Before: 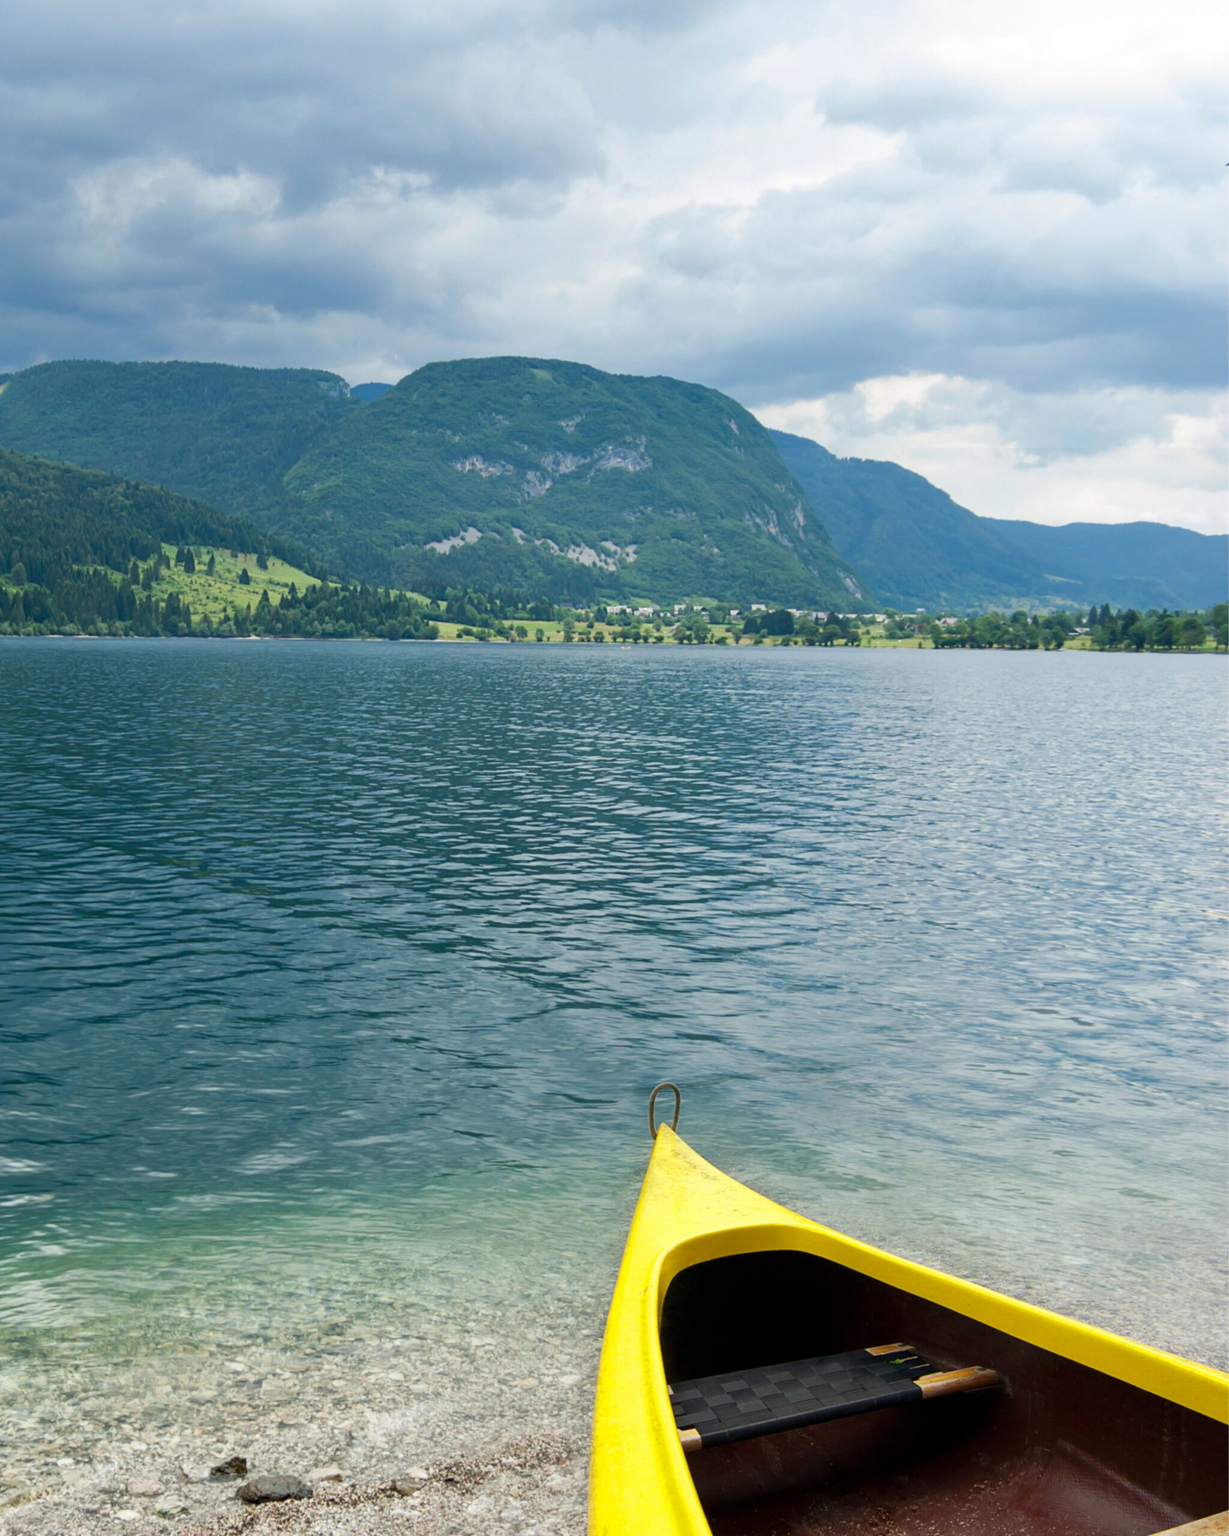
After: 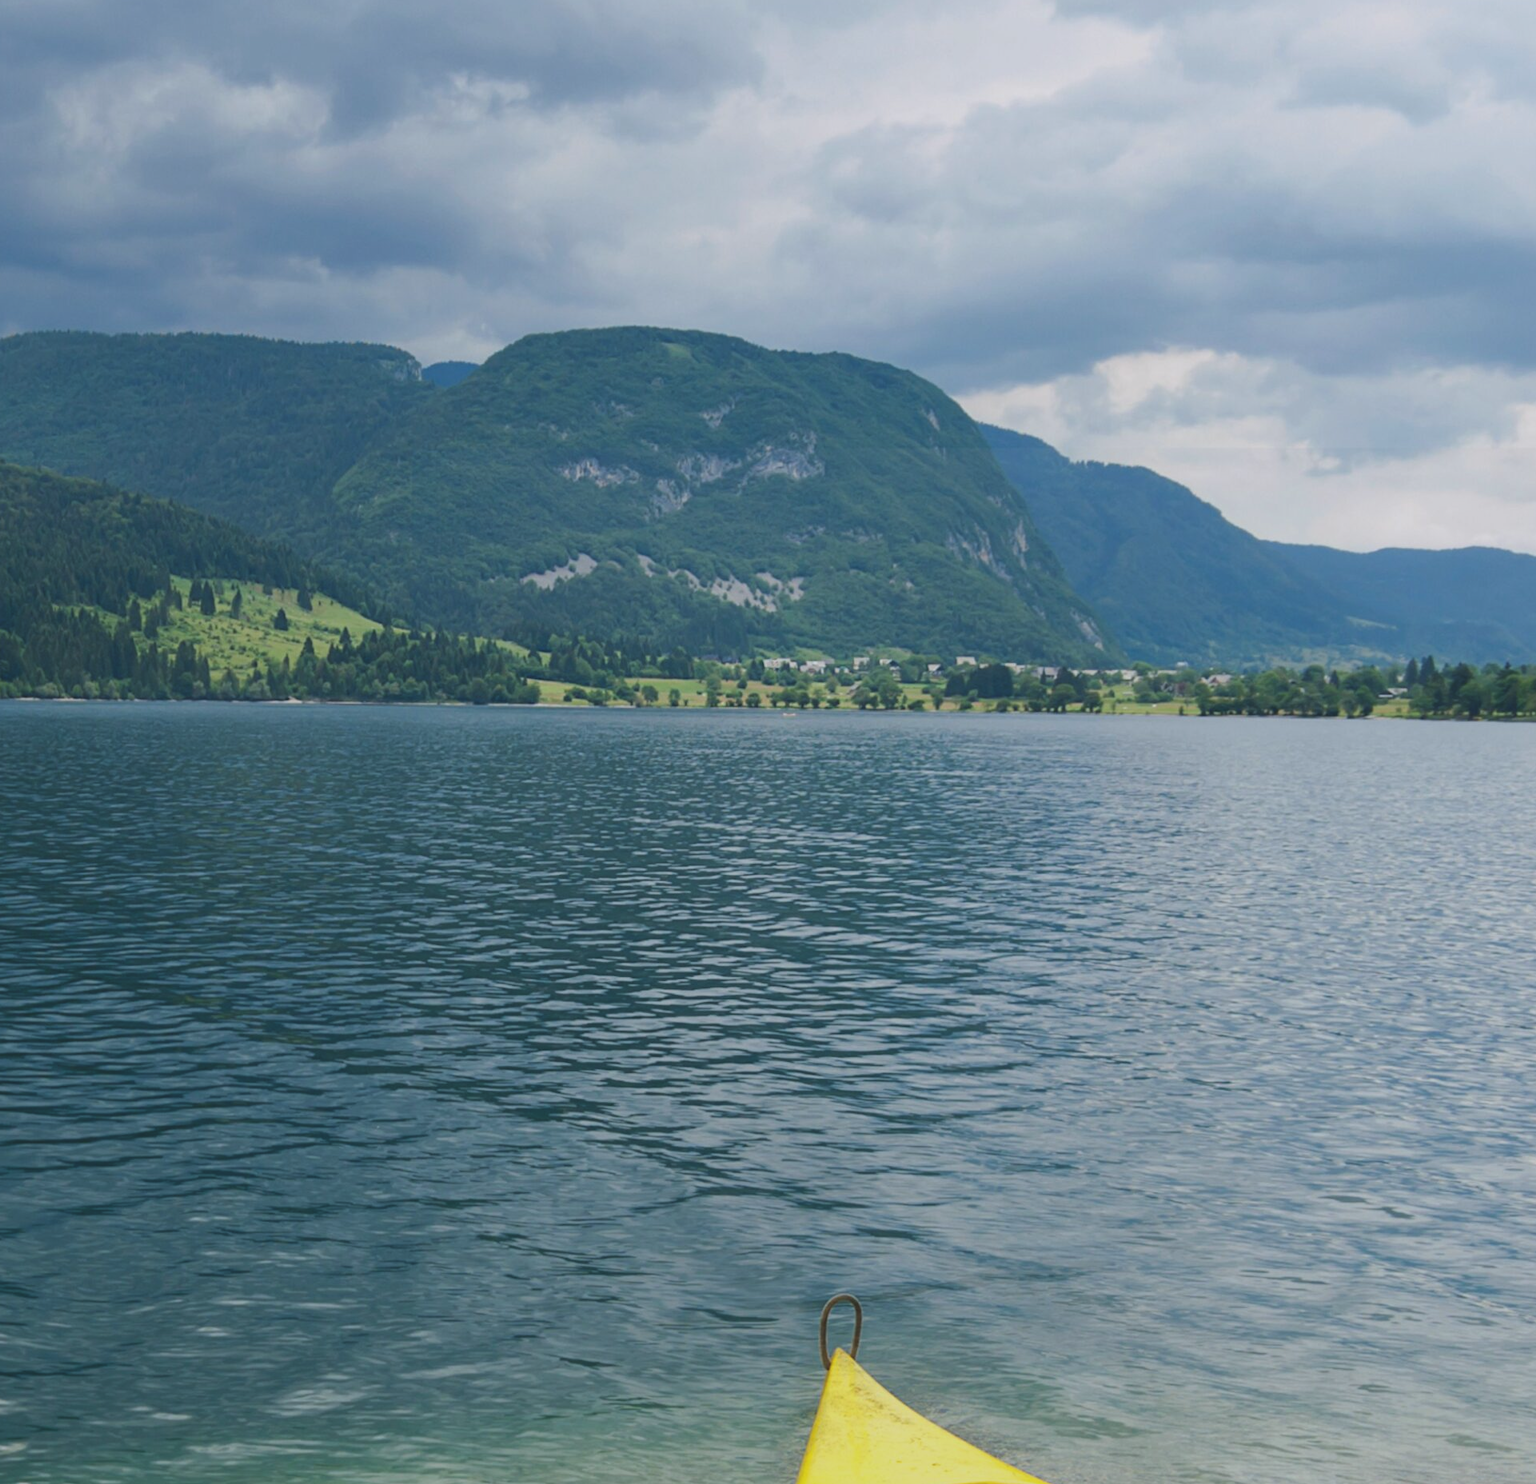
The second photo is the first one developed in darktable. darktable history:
white balance: red 1.004, blue 1.024
crop: left 2.737%, top 7.287%, right 3.421%, bottom 20.179%
exposure: black level correction -0.015, exposure -0.5 EV, compensate highlight preservation false
